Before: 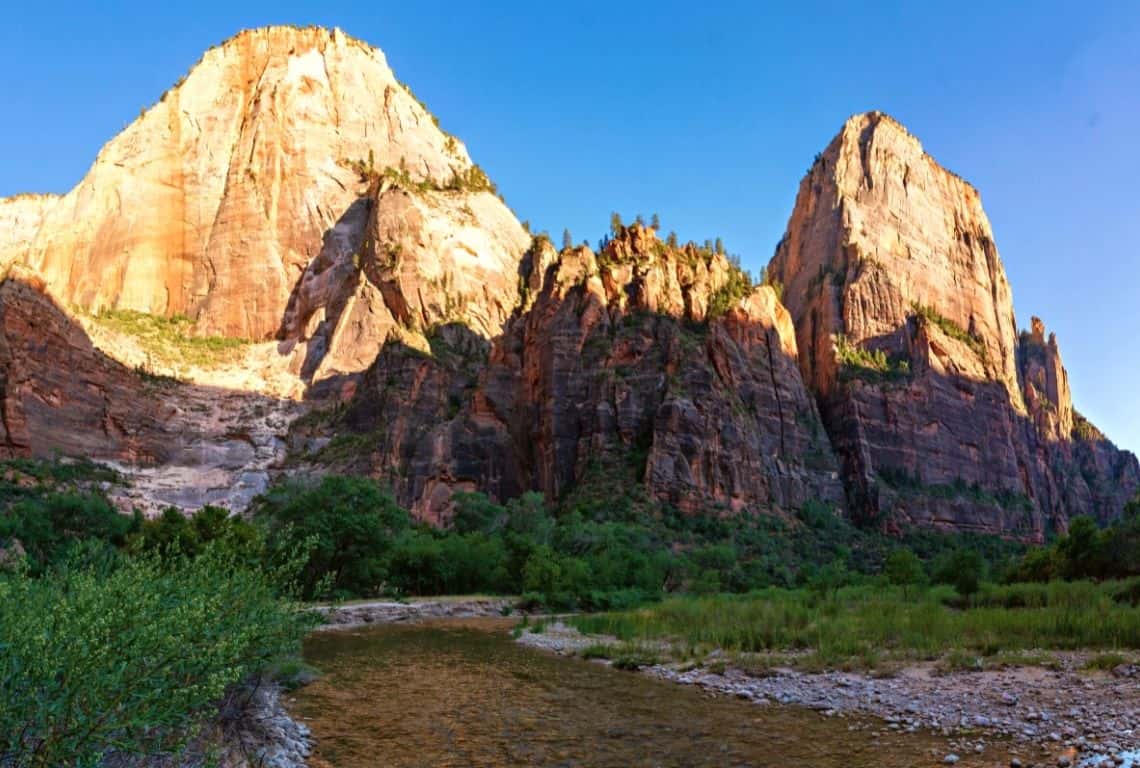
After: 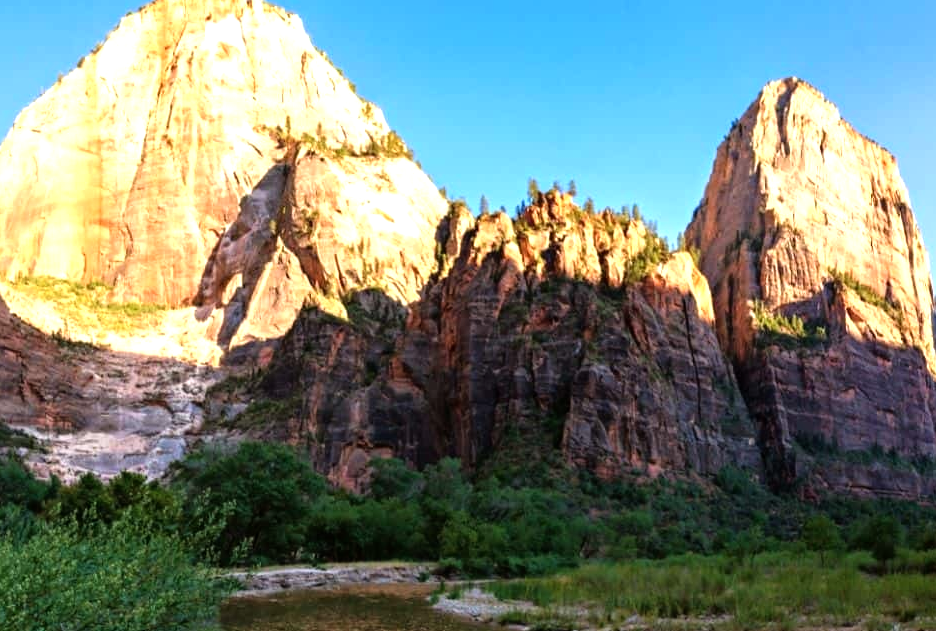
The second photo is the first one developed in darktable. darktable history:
exposure: exposure -0.003 EV, compensate highlight preservation false
tone equalizer: -8 EV -0.713 EV, -7 EV -0.703 EV, -6 EV -0.562 EV, -5 EV -0.41 EV, -3 EV 0.379 EV, -2 EV 0.6 EV, -1 EV 0.681 EV, +0 EV 0.758 EV
crop and rotate: left 7.296%, top 4.475%, right 10.579%, bottom 13.235%
